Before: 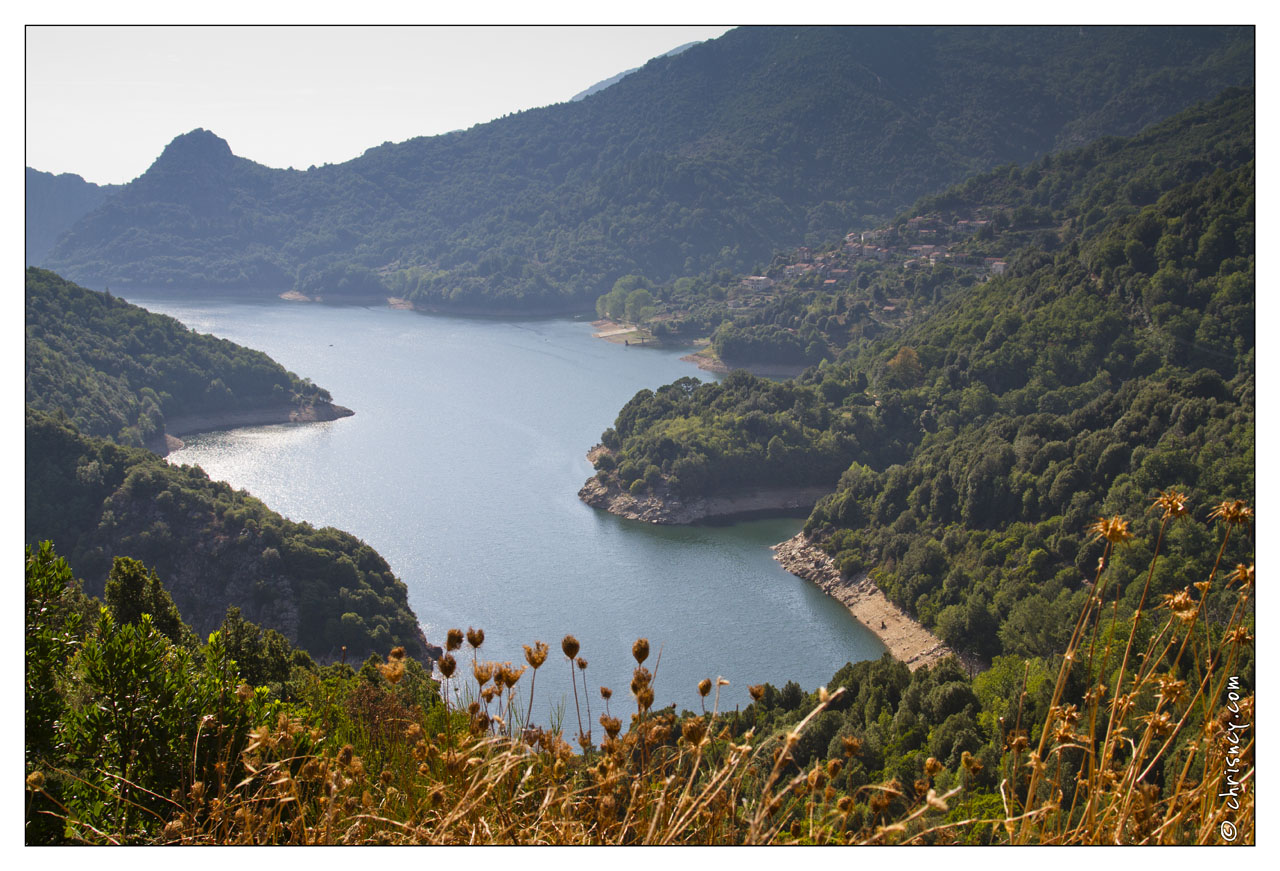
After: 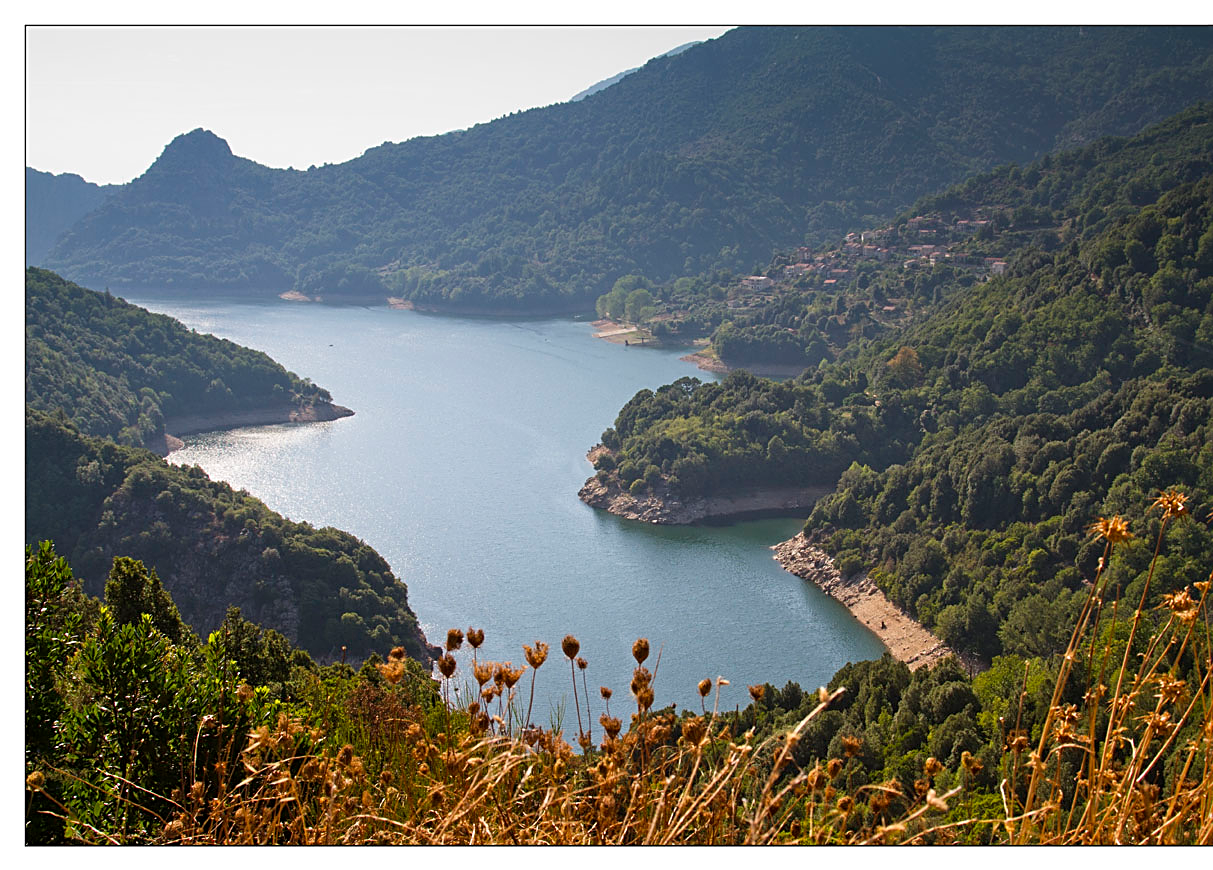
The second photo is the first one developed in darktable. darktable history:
crop and rotate: right 5.167%
sharpen: on, module defaults
